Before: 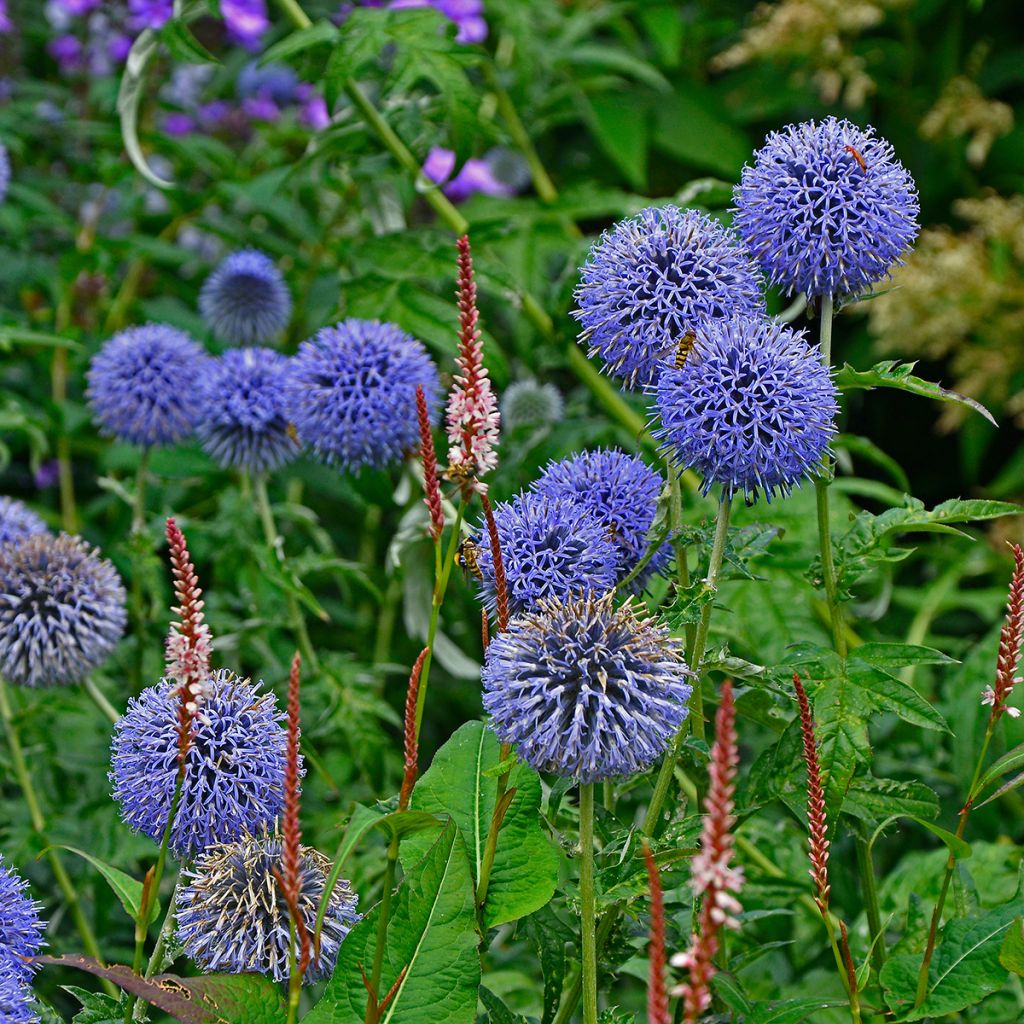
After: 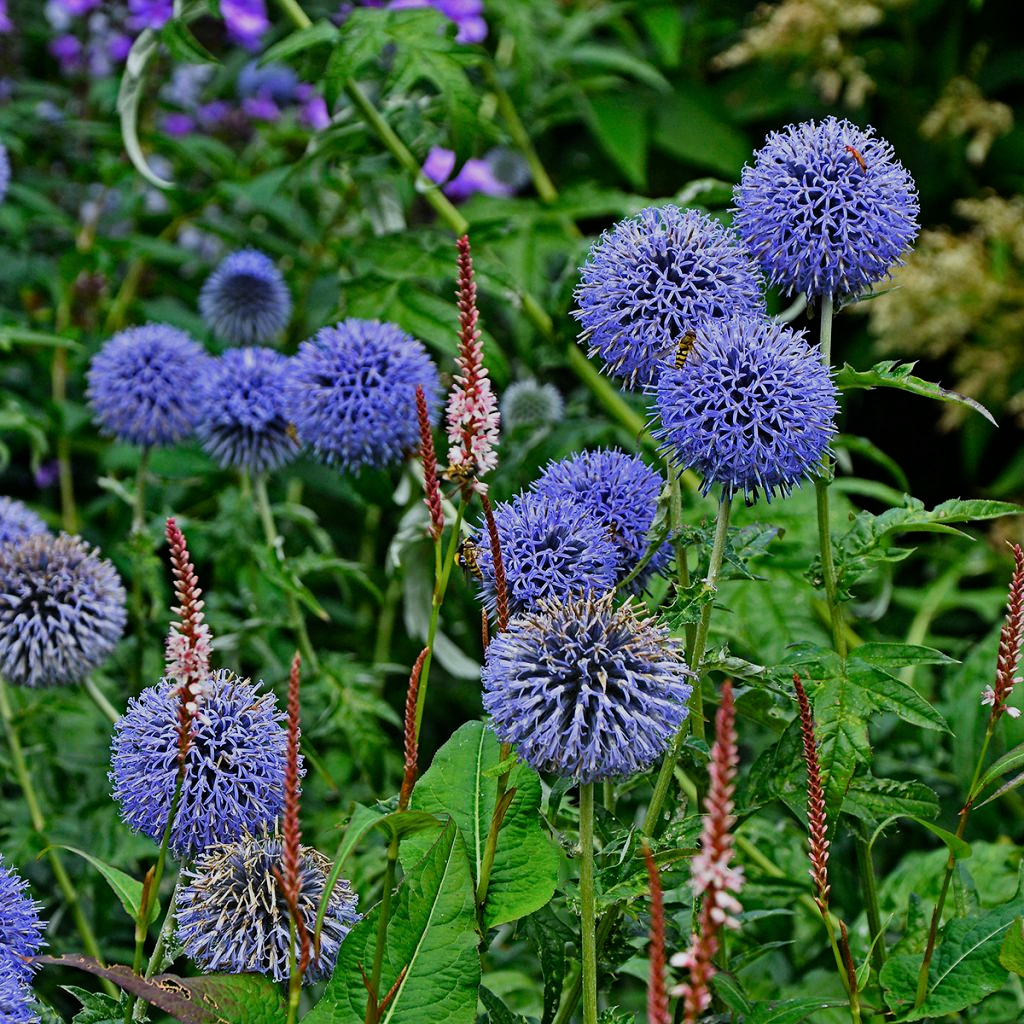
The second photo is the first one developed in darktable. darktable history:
filmic rgb: black relative exposure -7.5 EV, white relative exposure 5 EV, hardness 3.31, contrast 1.3, contrast in shadows safe
white balance: red 0.976, blue 1.04
